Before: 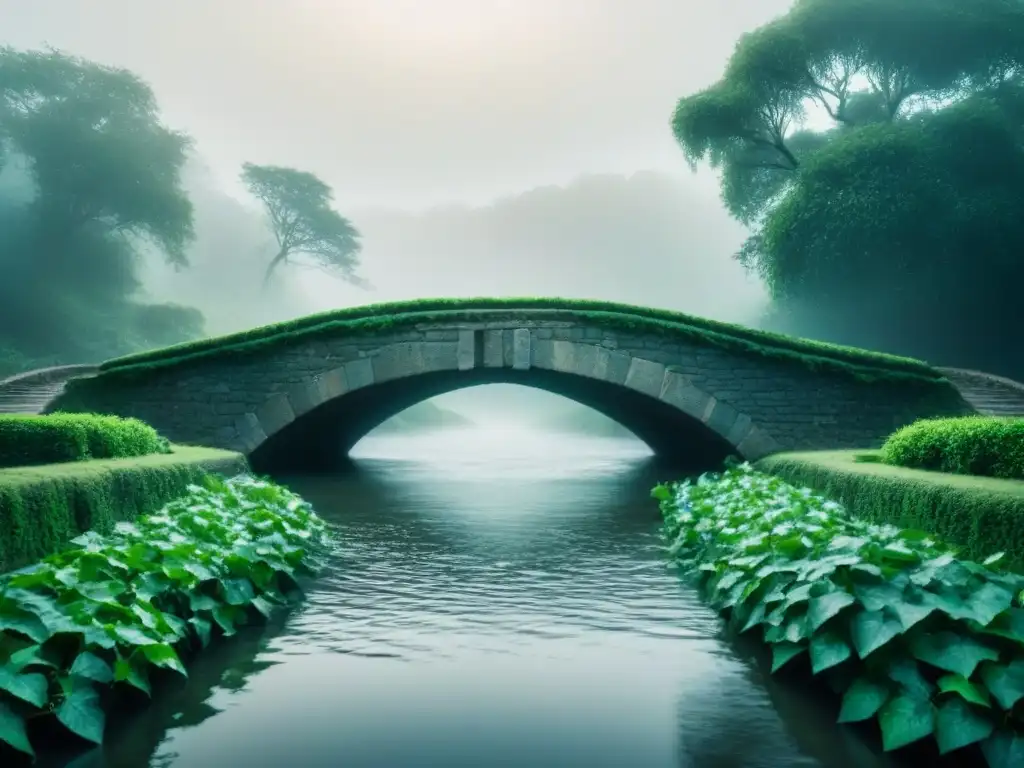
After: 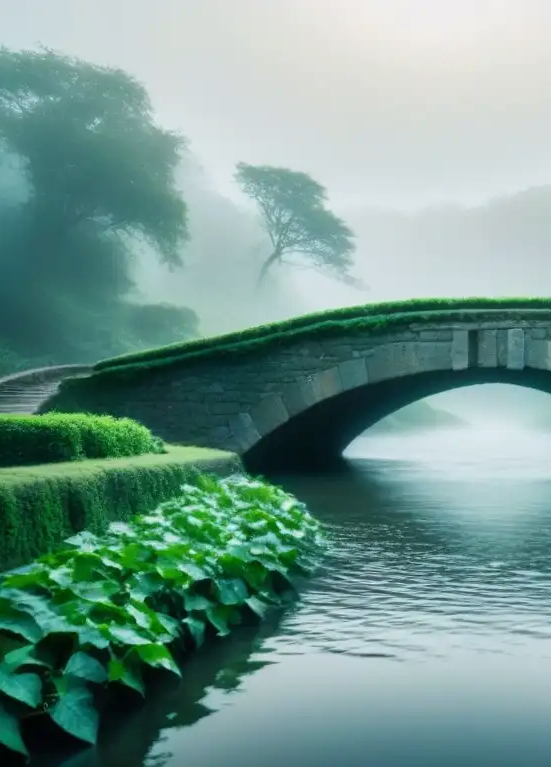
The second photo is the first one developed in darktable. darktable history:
white balance: red 0.982, blue 1.018
crop: left 0.587%, right 45.588%, bottom 0.086%
